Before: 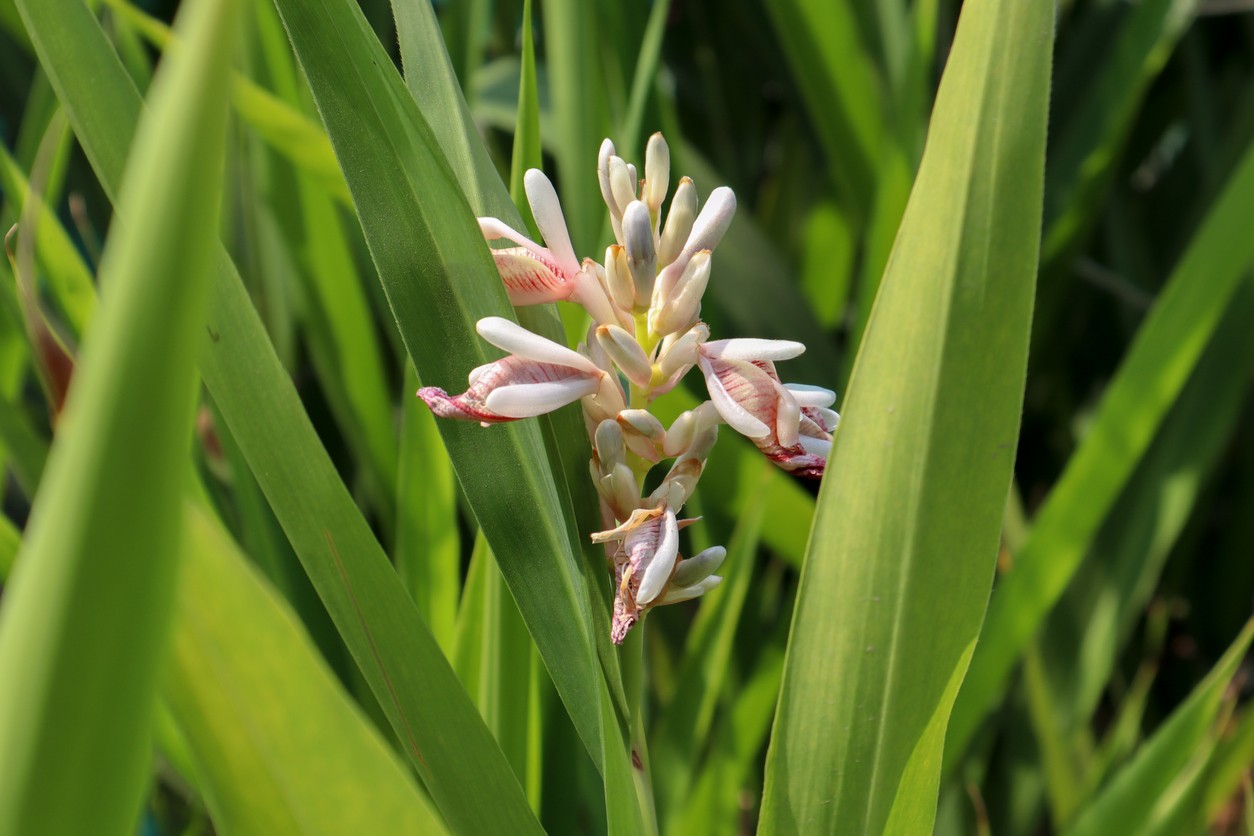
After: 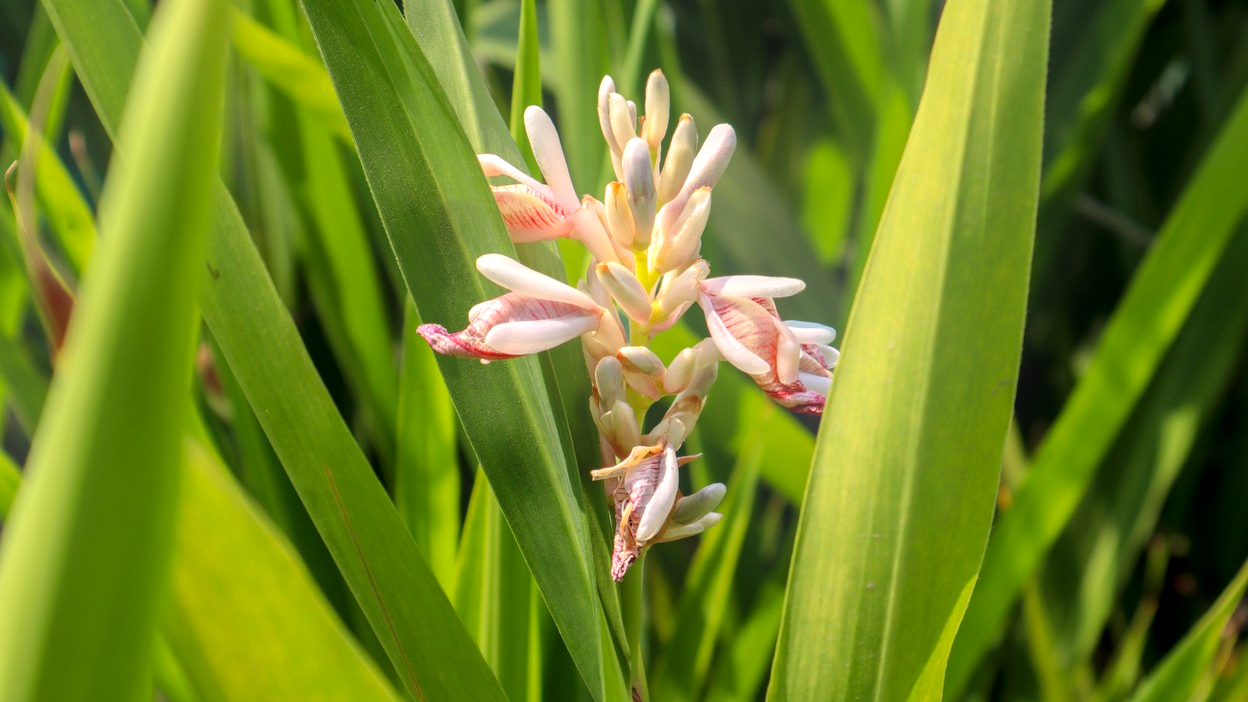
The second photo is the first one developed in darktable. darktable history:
contrast brightness saturation: contrast 0.04, saturation 0.16
crop: top 7.625%, bottom 8.027%
exposure: exposure 0.2 EV, compensate highlight preservation false
local contrast: on, module defaults
bloom: on, module defaults
color correction: highlights a* 5.81, highlights b* 4.84
